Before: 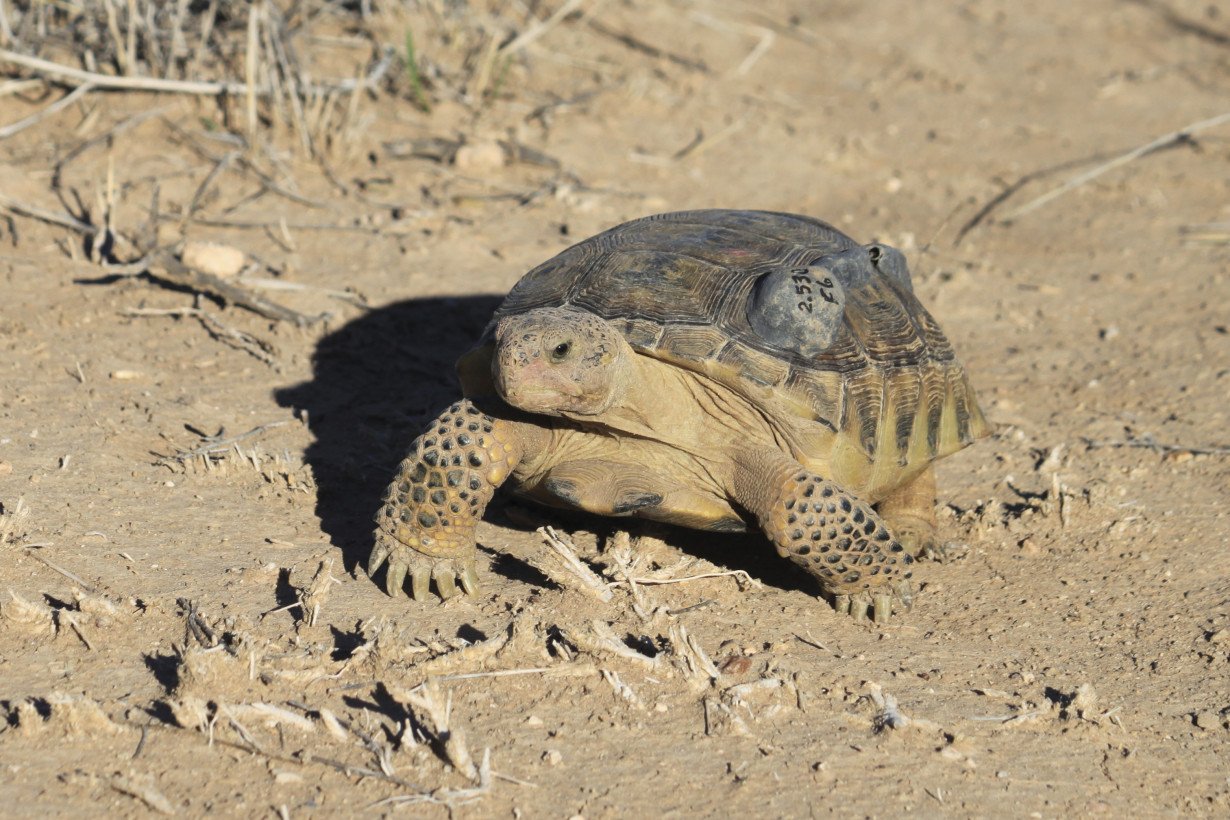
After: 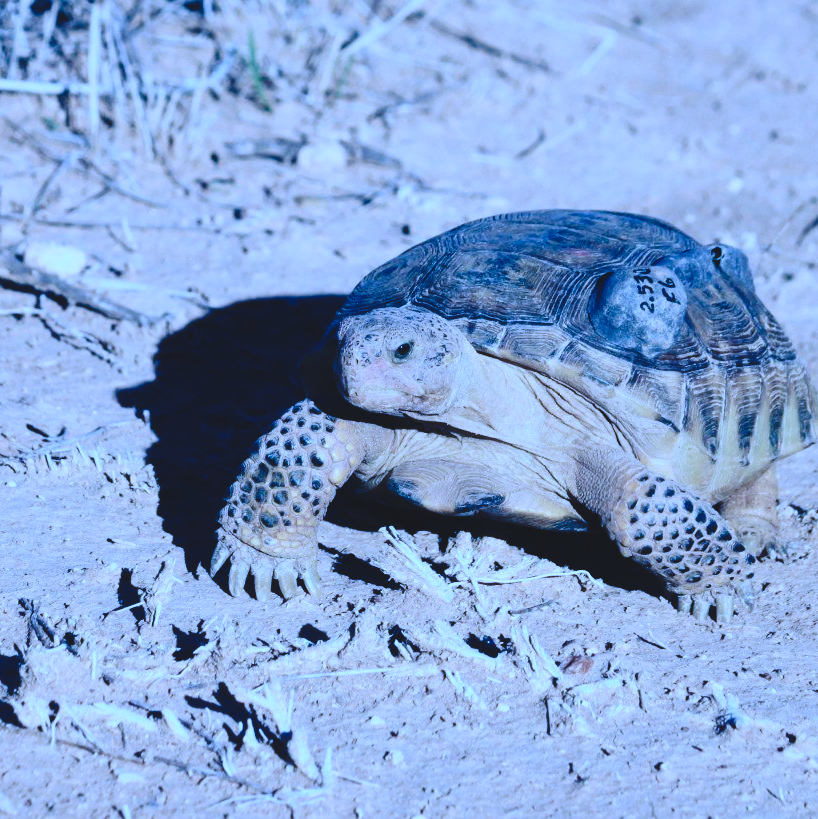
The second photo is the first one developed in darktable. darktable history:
contrast brightness saturation: contrast 0.2, brightness -0.11, saturation 0.098
crop and rotate: left 12.885%, right 20.601%
base curve: curves: ch0 [(0, 0.024) (0.055, 0.065) (0.121, 0.166) (0.236, 0.319) (0.693, 0.726) (1, 1)], preserve colors none
color calibration: illuminant custom, x 0.46, y 0.43, temperature 2641.18 K
